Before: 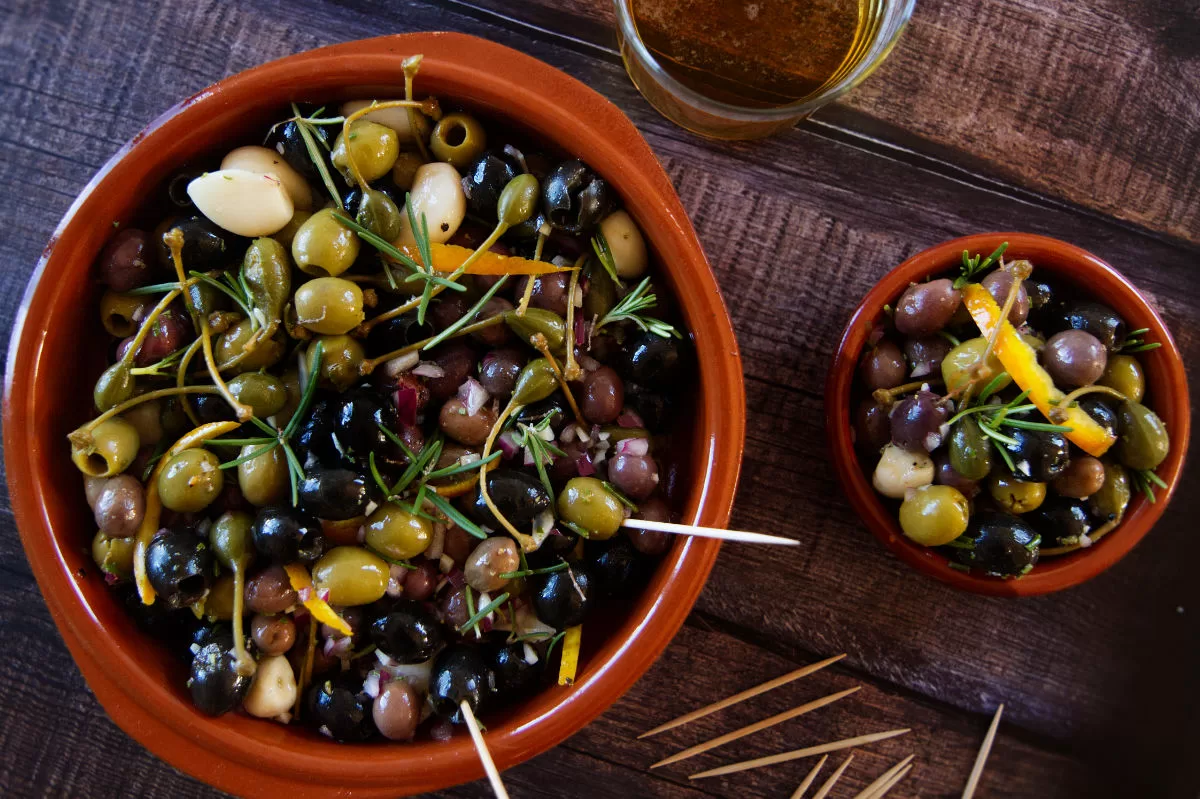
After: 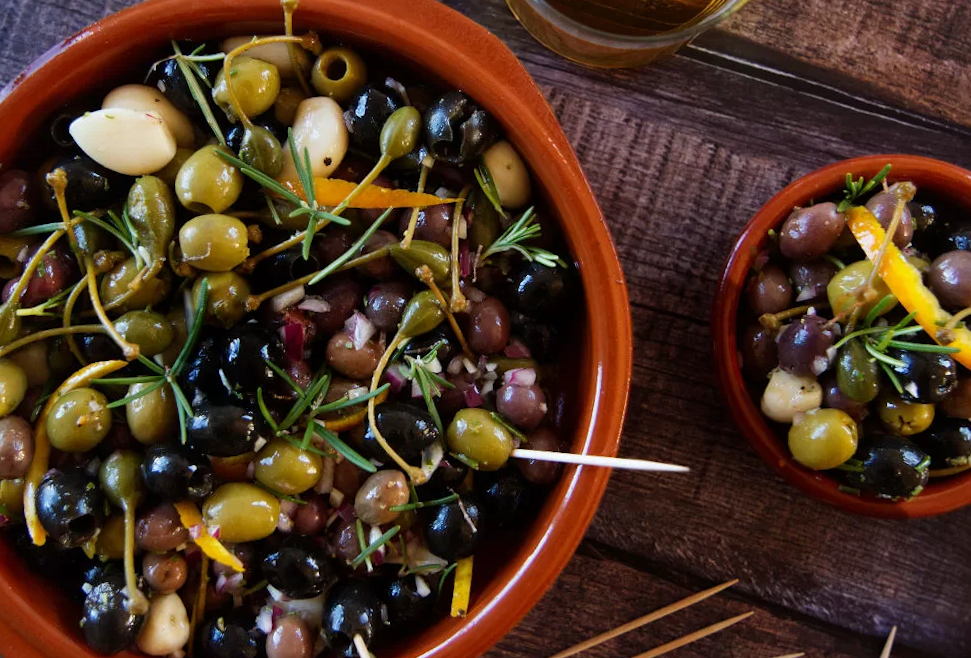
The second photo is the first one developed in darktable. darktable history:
rotate and perspective: rotation -1.24°, automatic cropping off
crop and rotate: left 10.071%, top 10.071%, right 10.02%, bottom 10.02%
